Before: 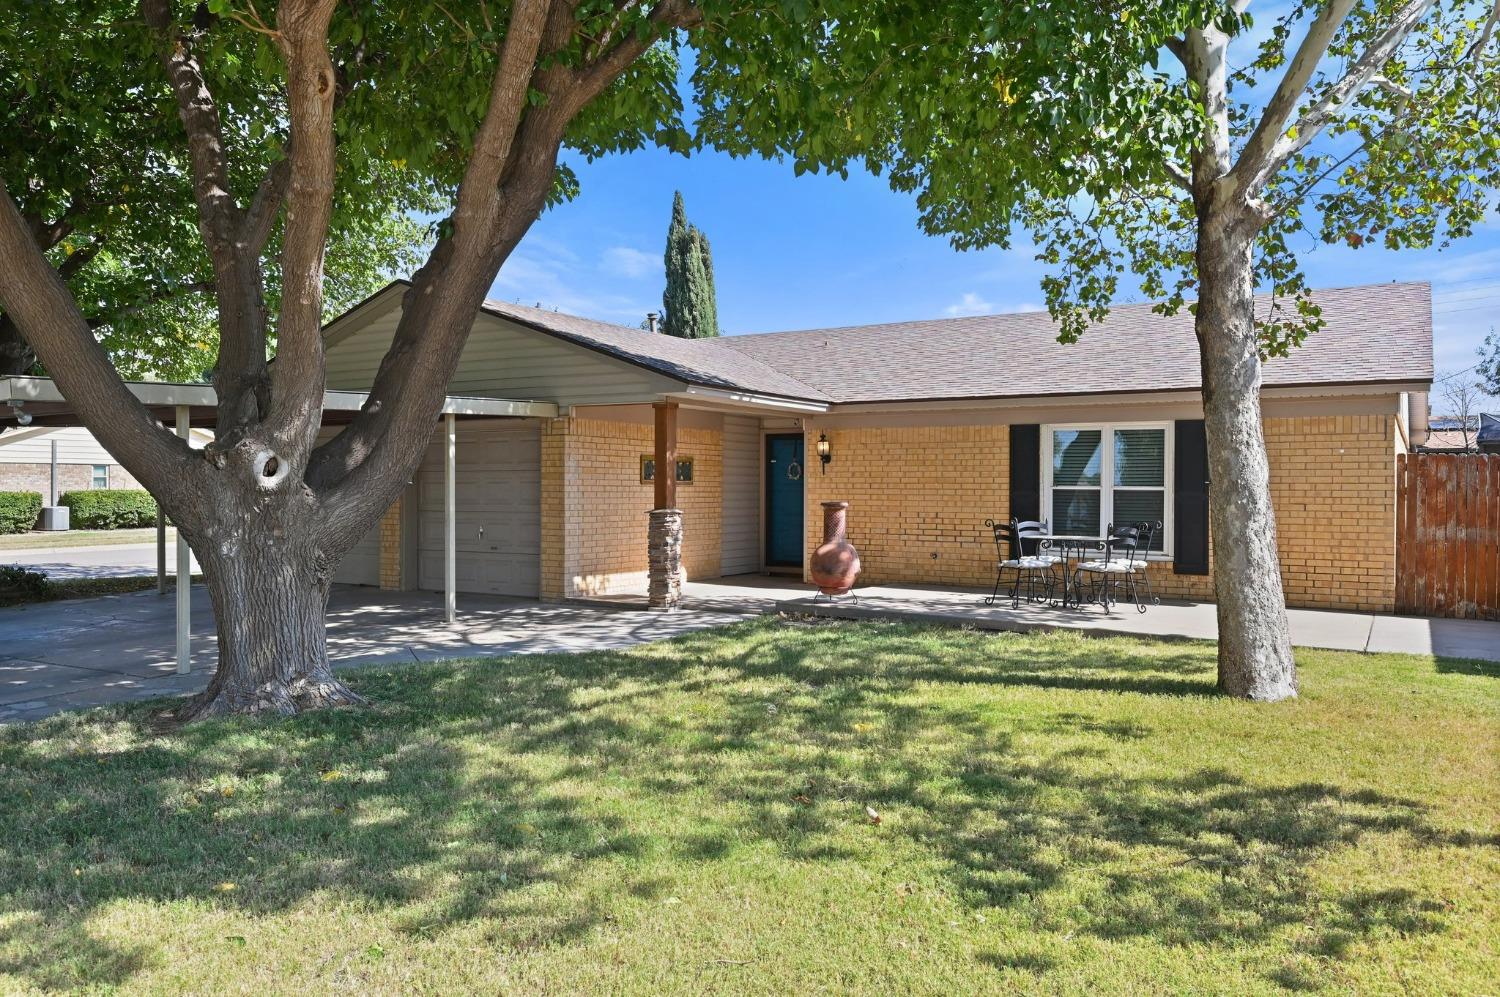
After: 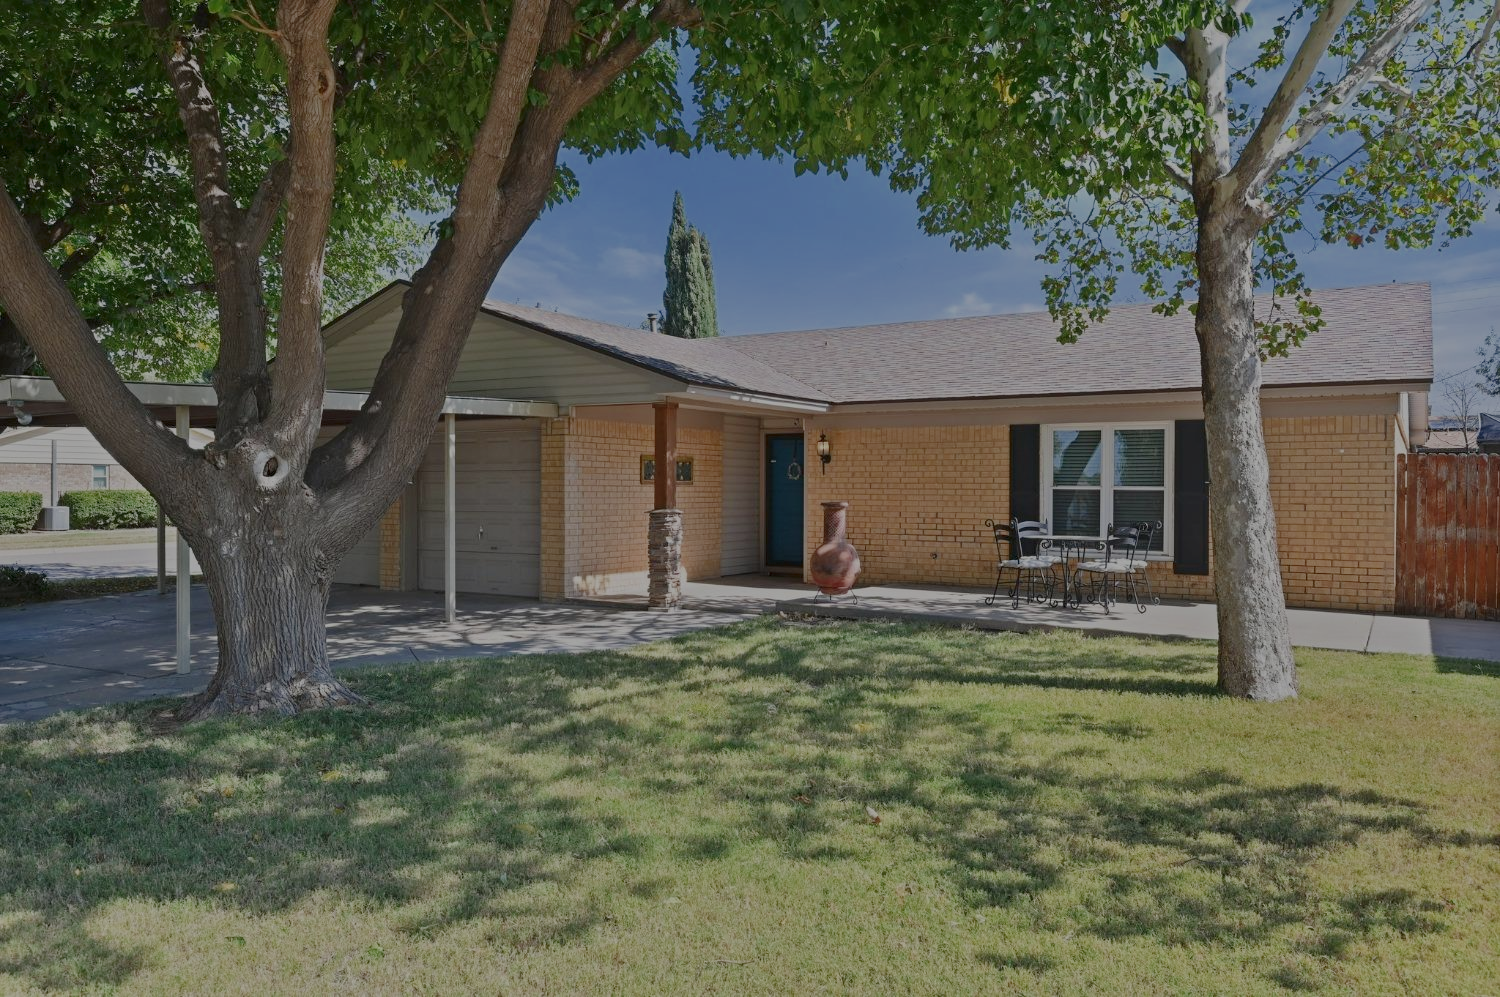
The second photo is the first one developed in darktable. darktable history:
filmic rgb: black relative exposure -13.94 EV, white relative exposure 8 EV, hardness 3.73, latitude 49.2%, contrast 0.508, iterations of high-quality reconstruction 0
tone curve: curves: ch0 [(0, 0) (0.003, 0) (0.011, 0) (0.025, 0) (0.044, 0.006) (0.069, 0.024) (0.1, 0.038) (0.136, 0.052) (0.177, 0.08) (0.224, 0.112) (0.277, 0.145) (0.335, 0.206) (0.399, 0.284) (0.468, 0.372) (0.543, 0.477) (0.623, 0.593) (0.709, 0.717) (0.801, 0.815) (0.898, 0.92) (1, 1)], color space Lab, independent channels, preserve colors none
